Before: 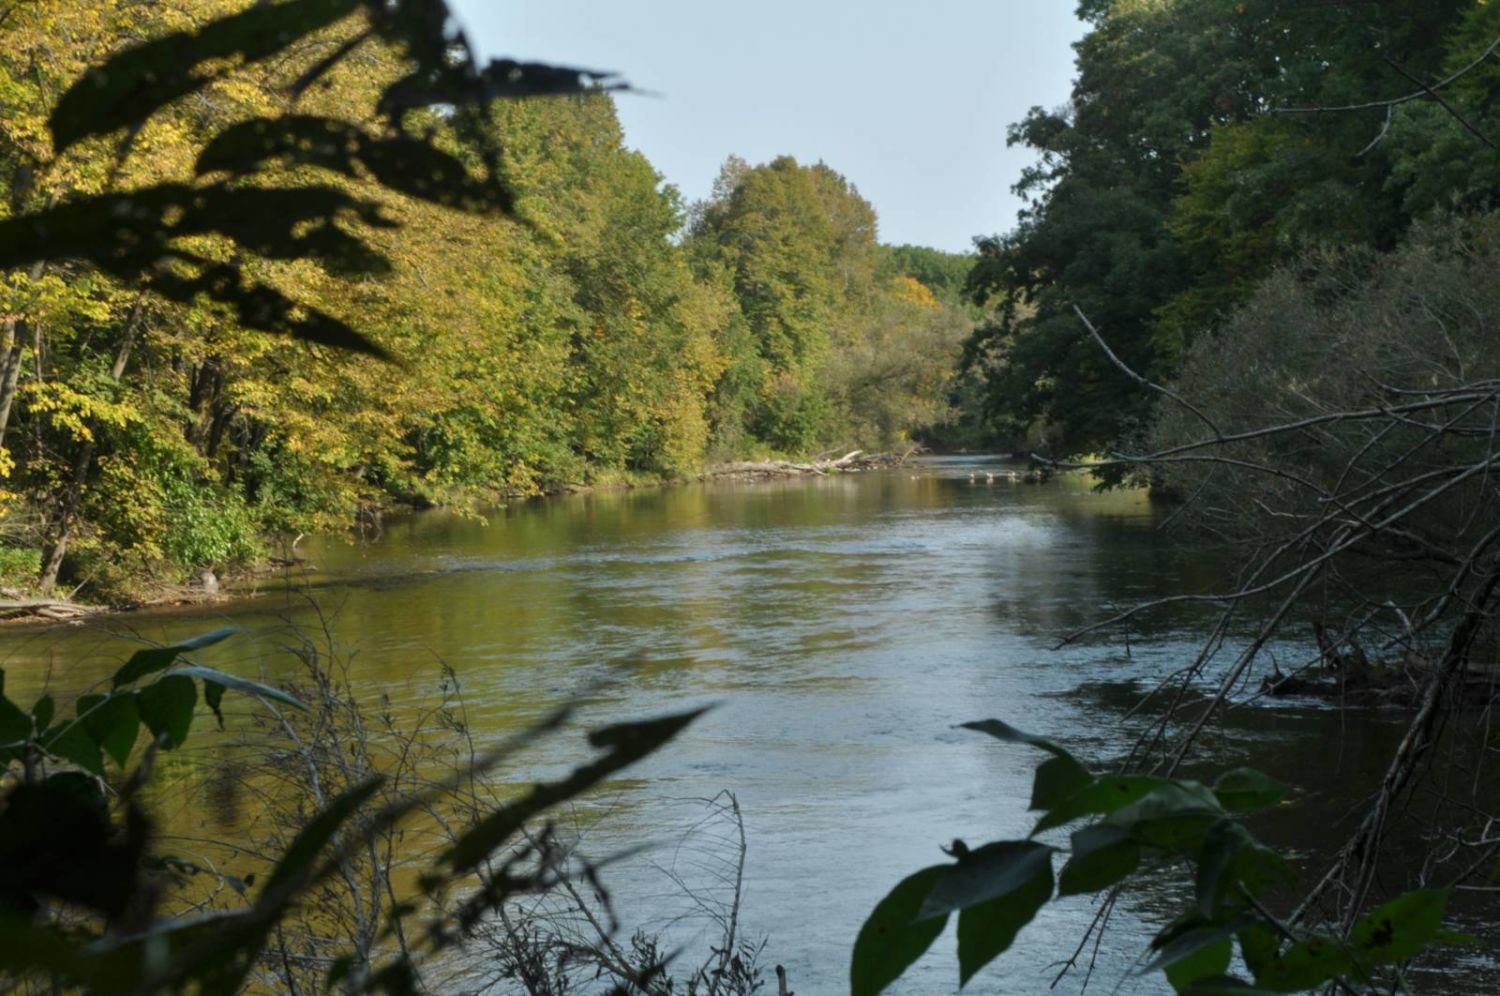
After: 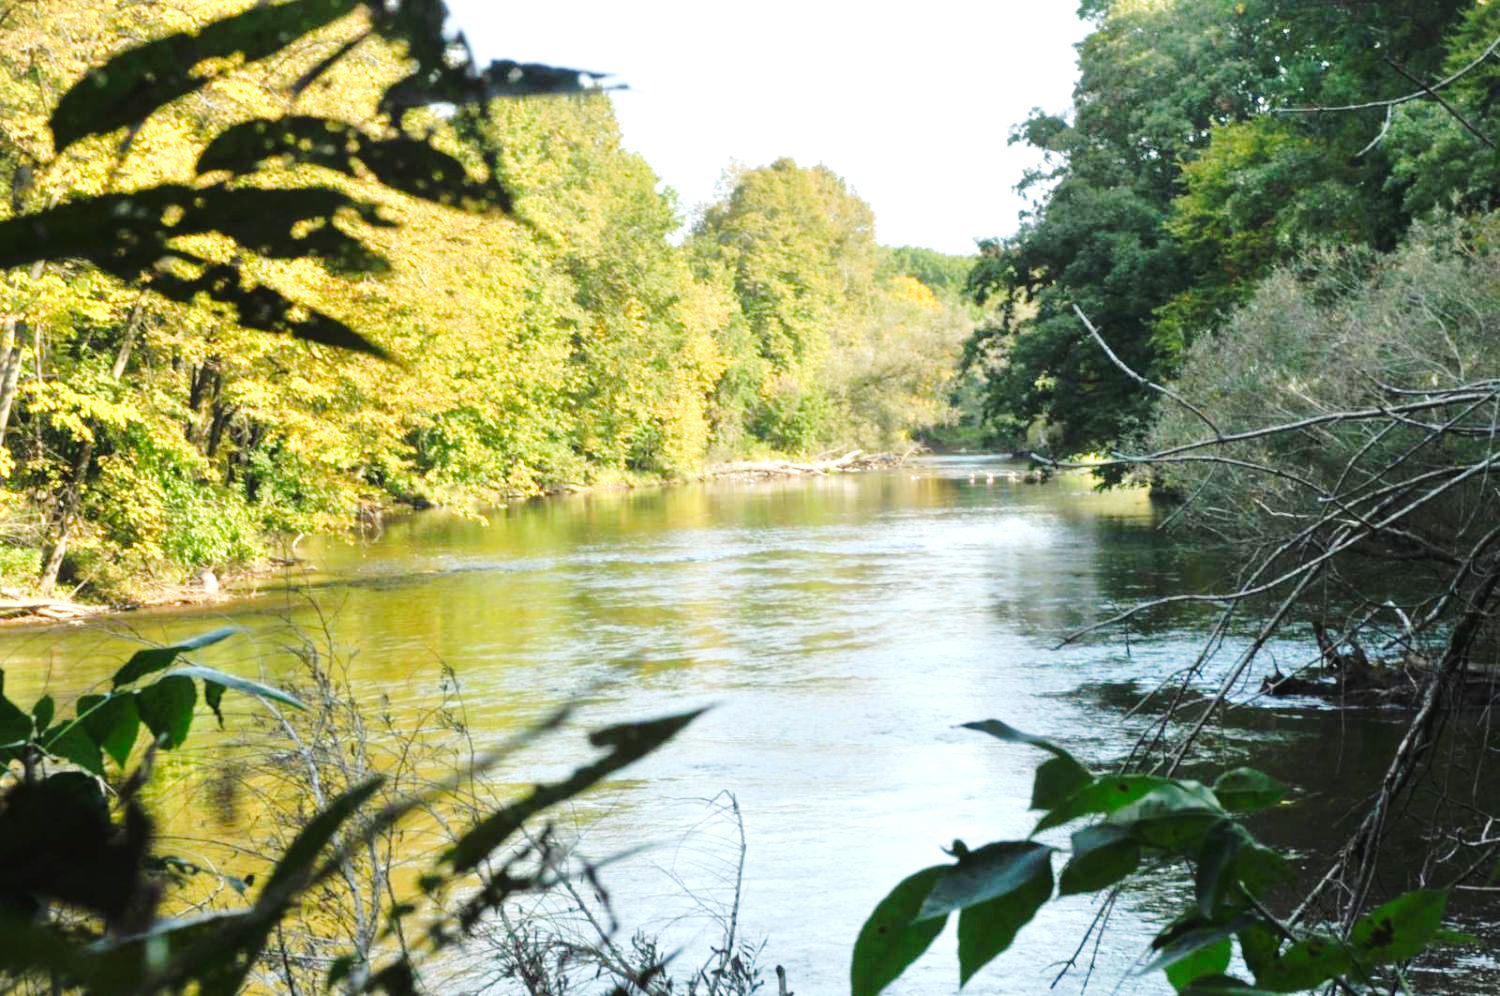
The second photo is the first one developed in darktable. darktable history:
exposure: black level correction 0, exposure 1.285 EV, compensate exposure bias true, compensate highlight preservation false
tone equalizer: -8 EV 0.019 EV, -7 EV -0.02 EV, -6 EV 0.017 EV, -5 EV 0.032 EV, -4 EV 0.297 EV, -3 EV 0.669 EV, -2 EV 0.559 EV, -1 EV 0.177 EV, +0 EV 0.018 EV
tone curve: curves: ch0 [(0, 0.023) (0.103, 0.087) (0.295, 0.297) (0.445, 0.531) (0.553, 0.665) (0.735, 0.843) (0.994, 1)]; ch1 [(0, 0) (0.414, 0.395) (0.447, 0.447) (0.485, 0.5) (0.512, 0.524) (0.542, 0.581) (0.581, 0.632) (0.646, 0.715) (1, 1)]; ch2 [(0, 0) (0.369, 0.388) (0.449, 0.431) (0.478, 0.471) (0.516, 0.517) (0.579, 0.624) (0.674, 0.775) (1, 1)], preserve colors none
vignetting: fall-off start 99.35%, brightness -0.342
